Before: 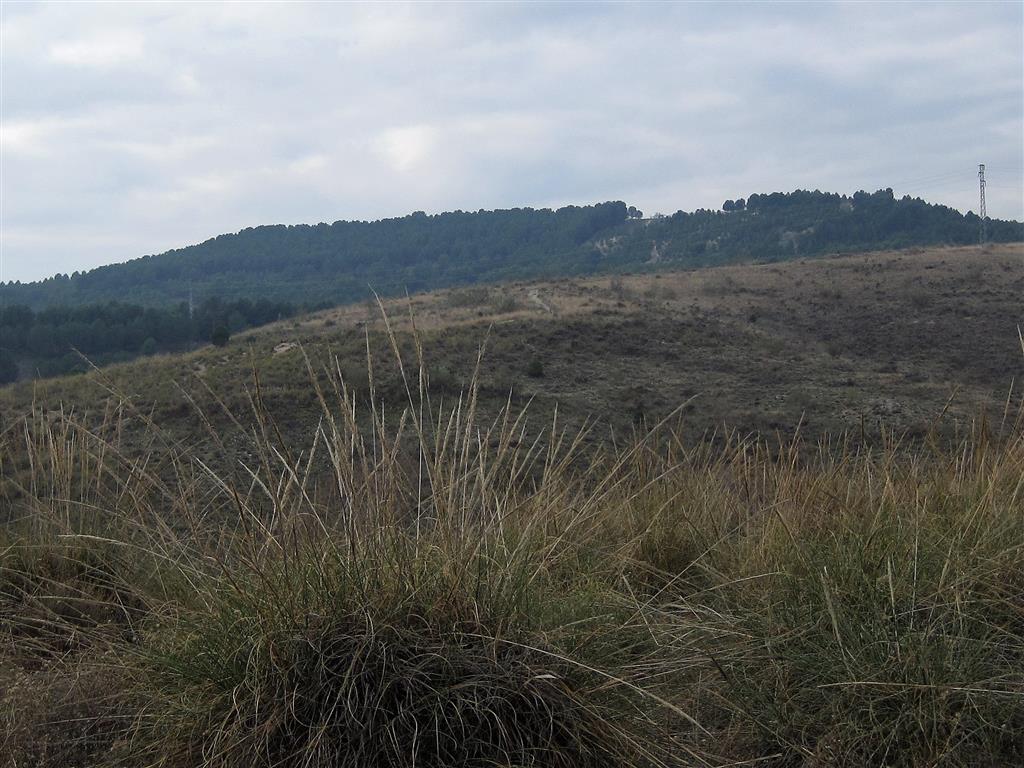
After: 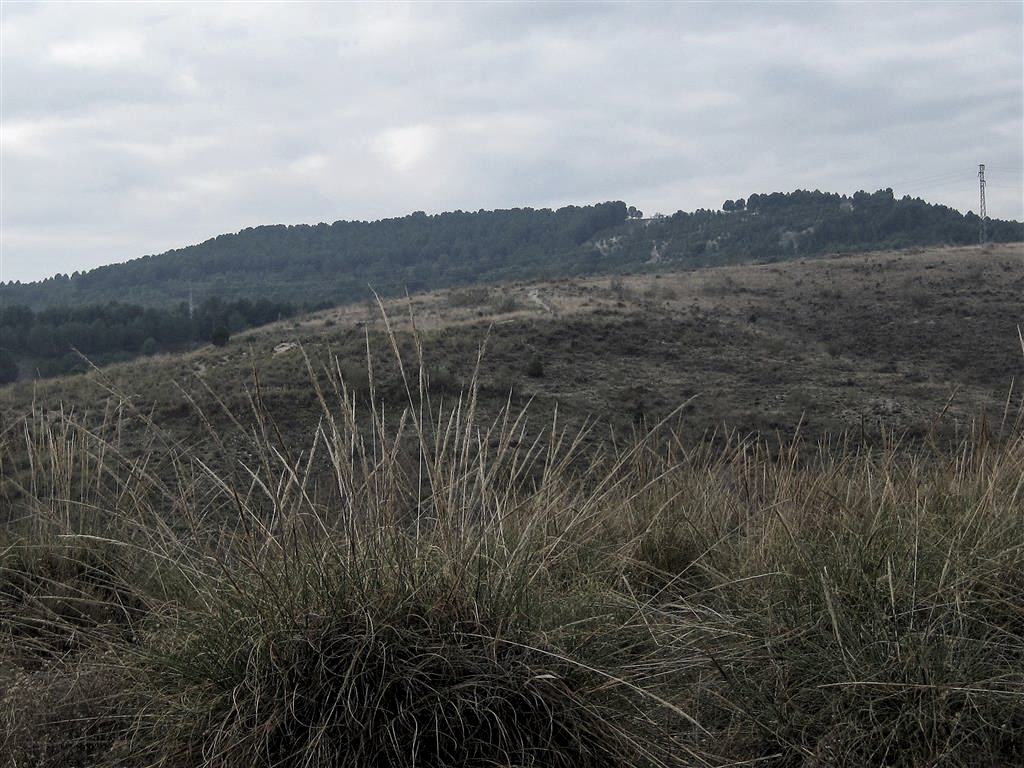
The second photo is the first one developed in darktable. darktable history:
local contrast: on, module defaults
contrast brightness saturation: contrast 0.1, saturation -0.36
